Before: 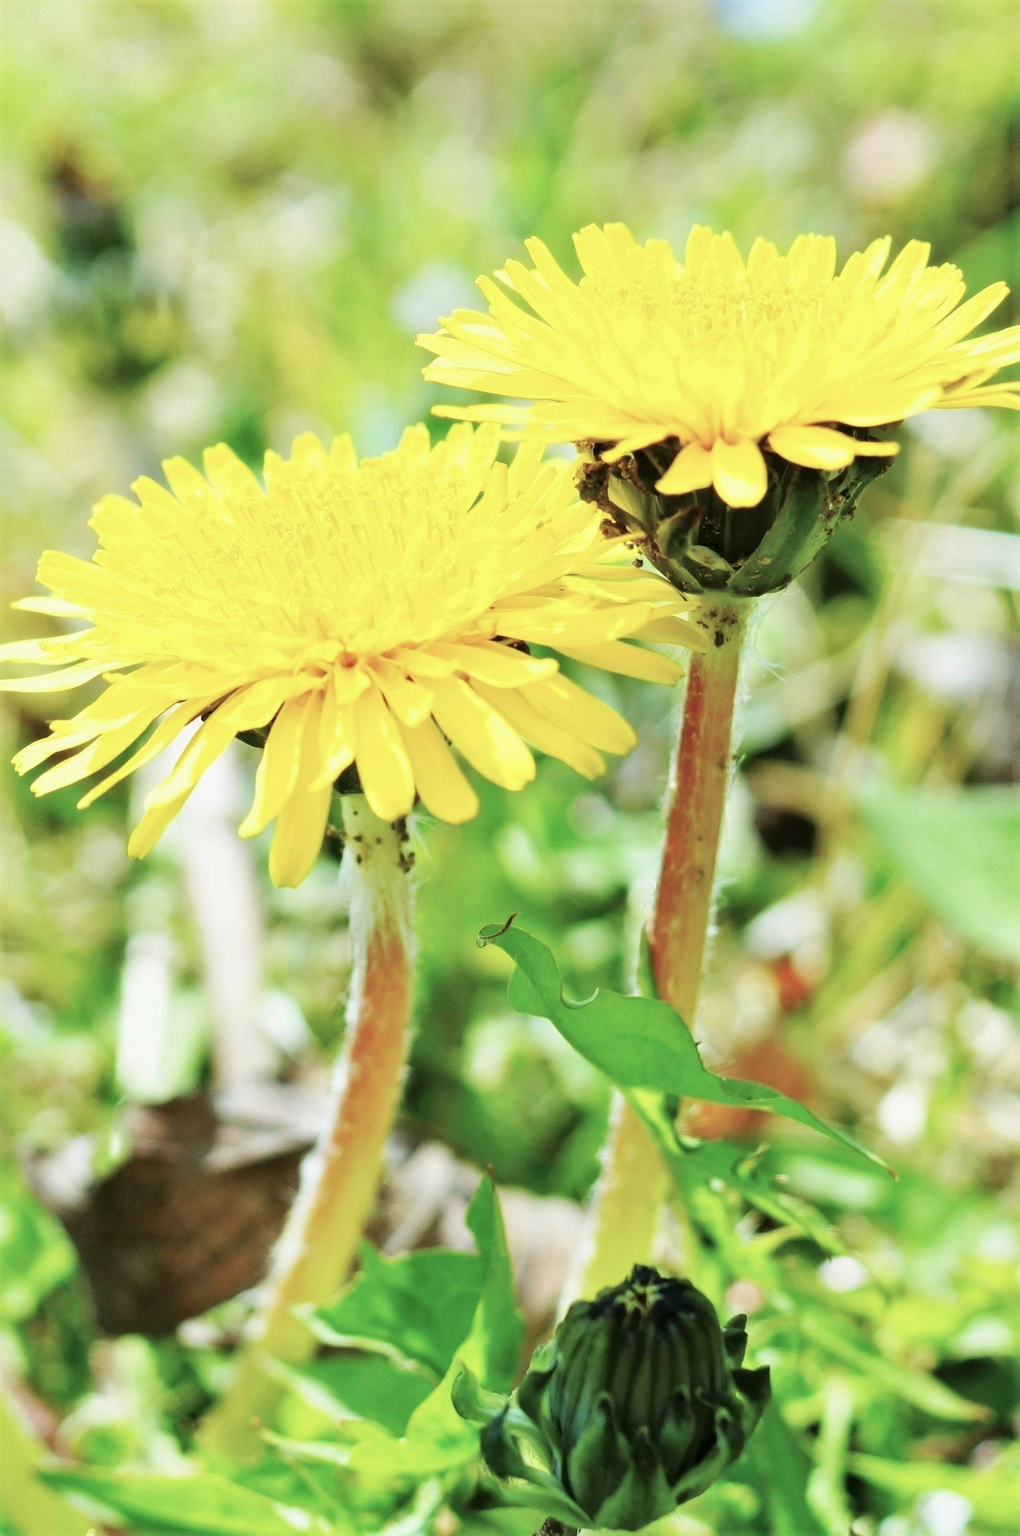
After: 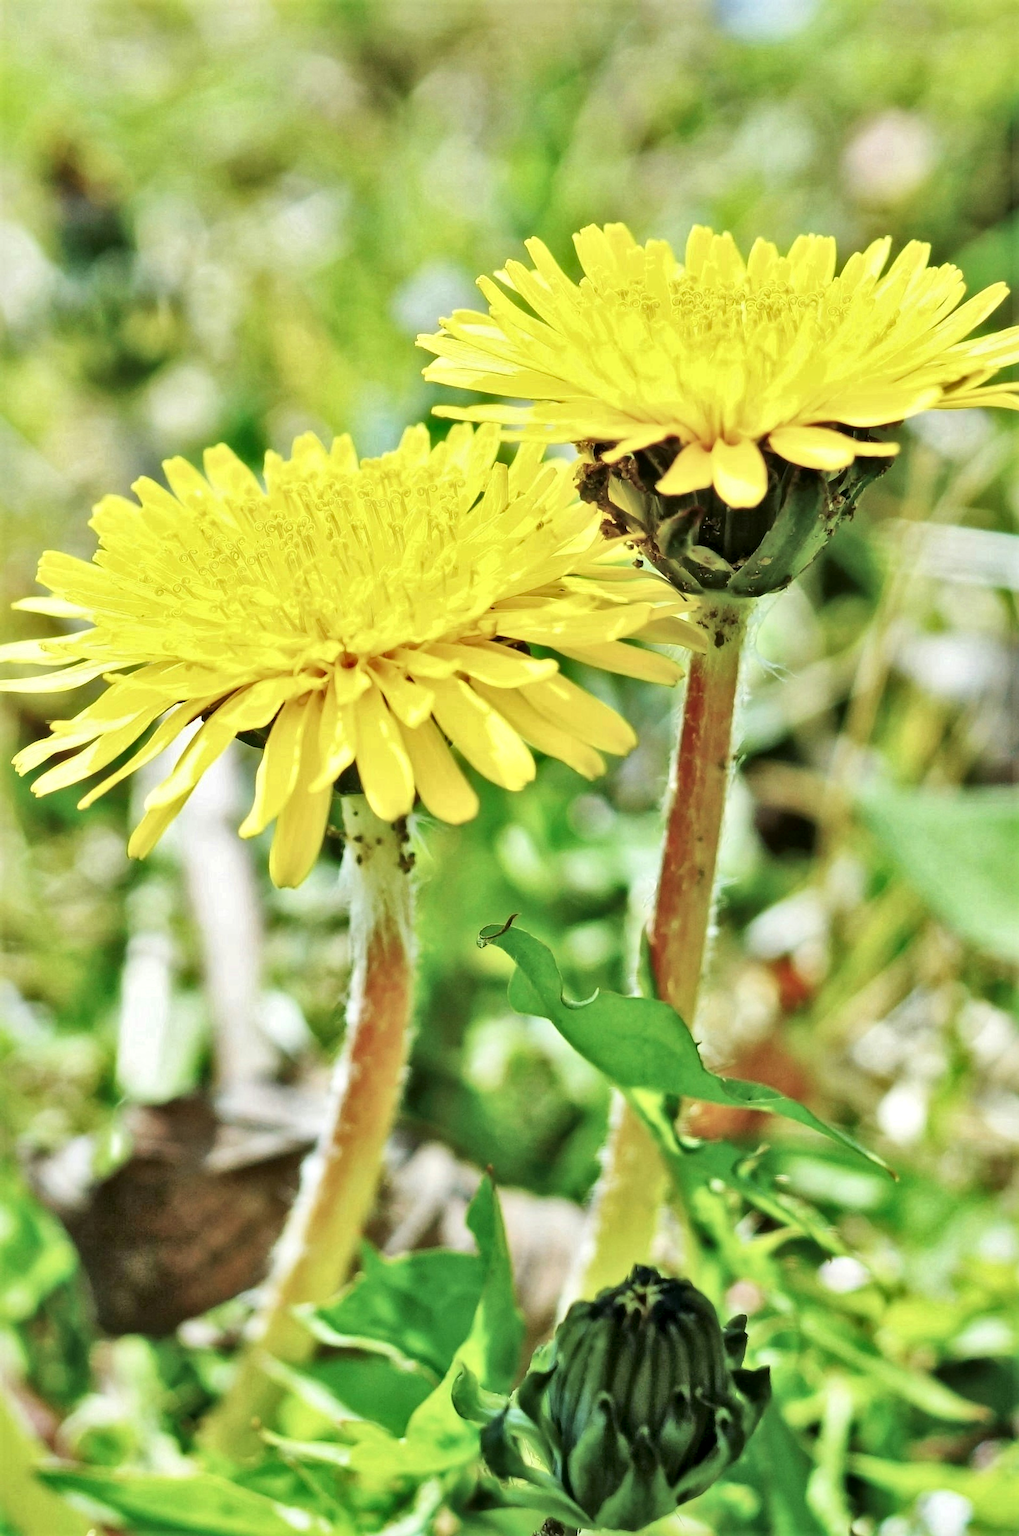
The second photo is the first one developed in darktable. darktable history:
sharpen: on, module defaults
local contrast: mode bilateral grid, contrast 20, coarseness 100, detail 150%, midtone range 0.2
shadows and highlights: shadows 49.3, highlights -42.06, soften with gaussian
